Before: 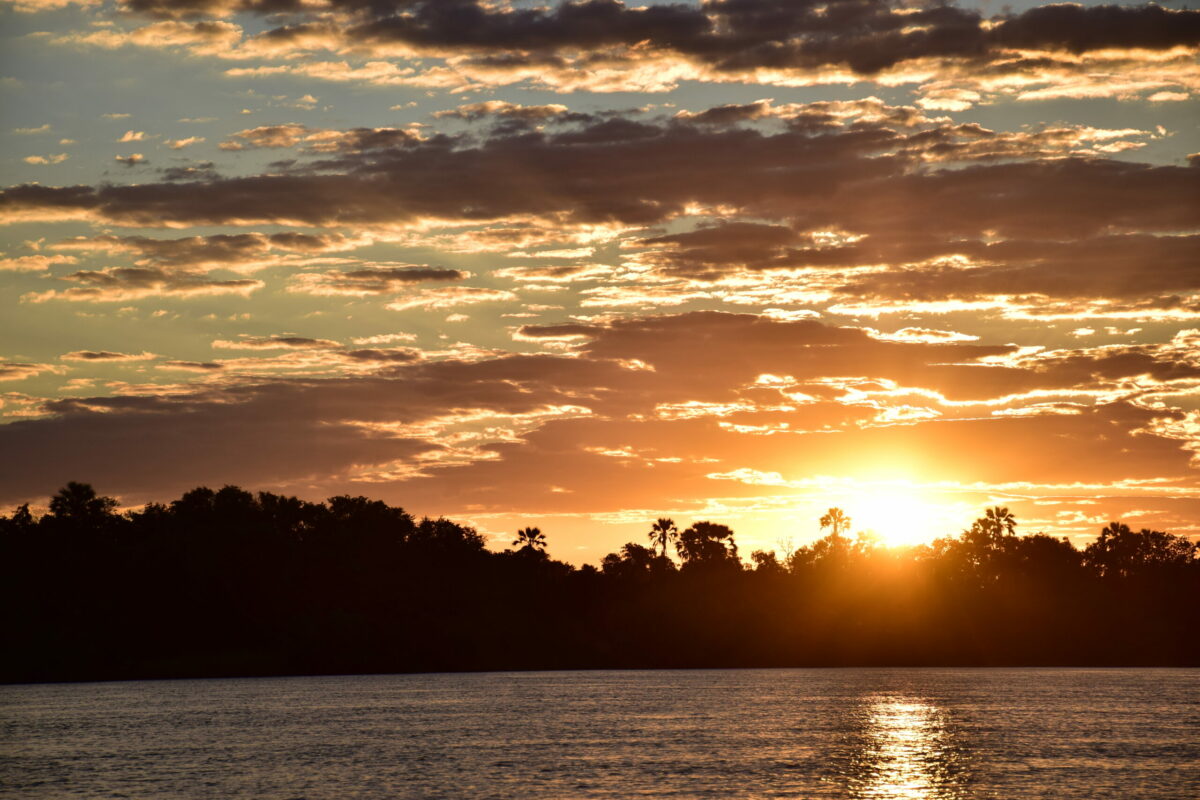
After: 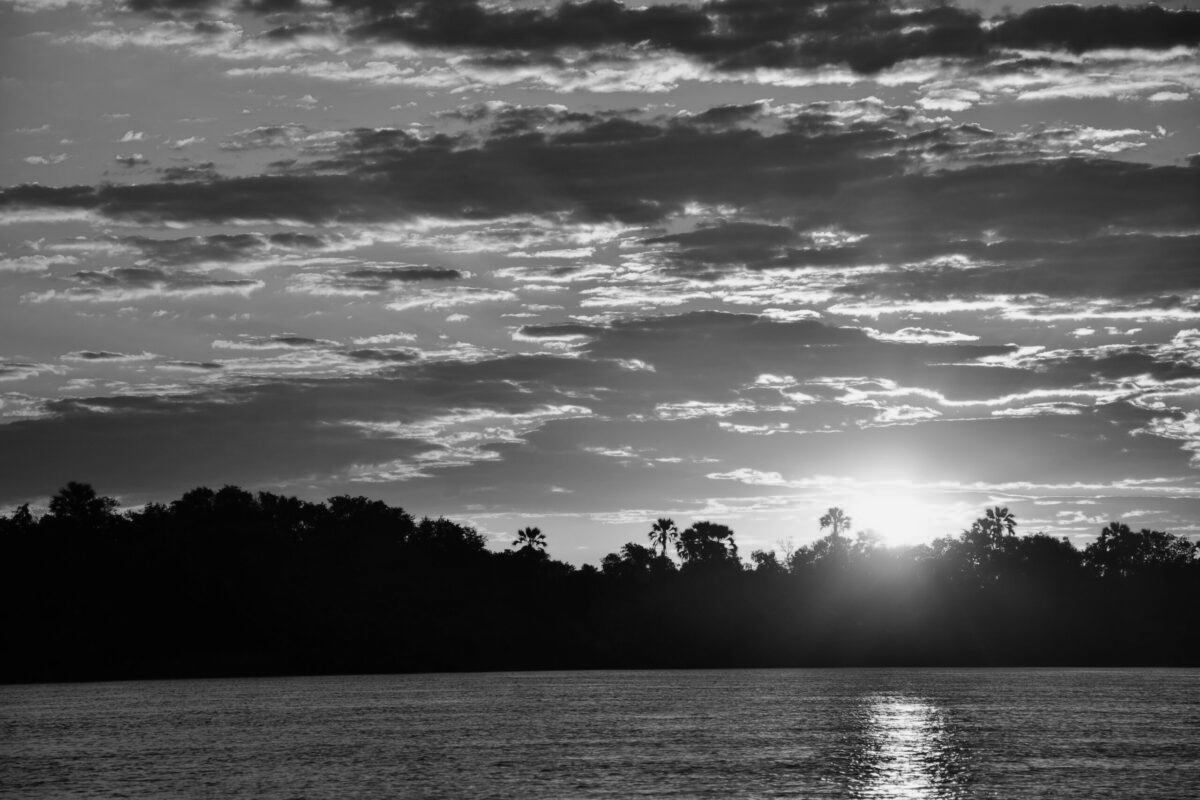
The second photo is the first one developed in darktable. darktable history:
color calibration: output gray [0.246, 0.254, 0.501, 0], gray › normalize channels true, illuminant same as pipeline (D50), adaptation XYZ, x 0.346, y 0.357, temperature 5008.12 K, gamut compression 0.026
tone equalizer: -7 EV 0.129 EV
